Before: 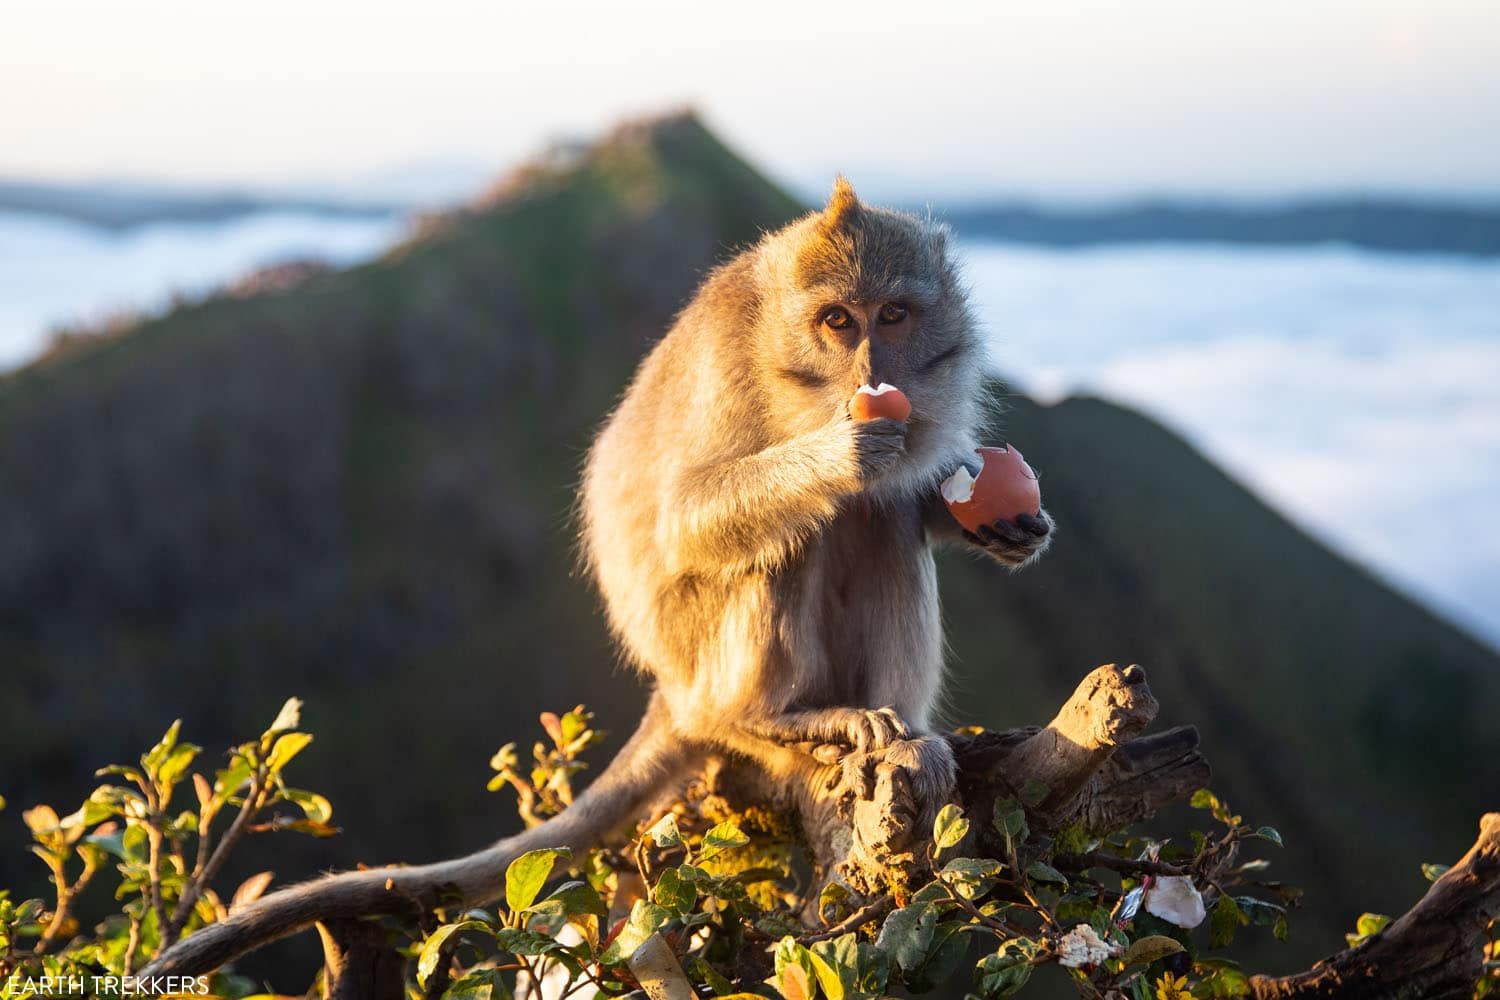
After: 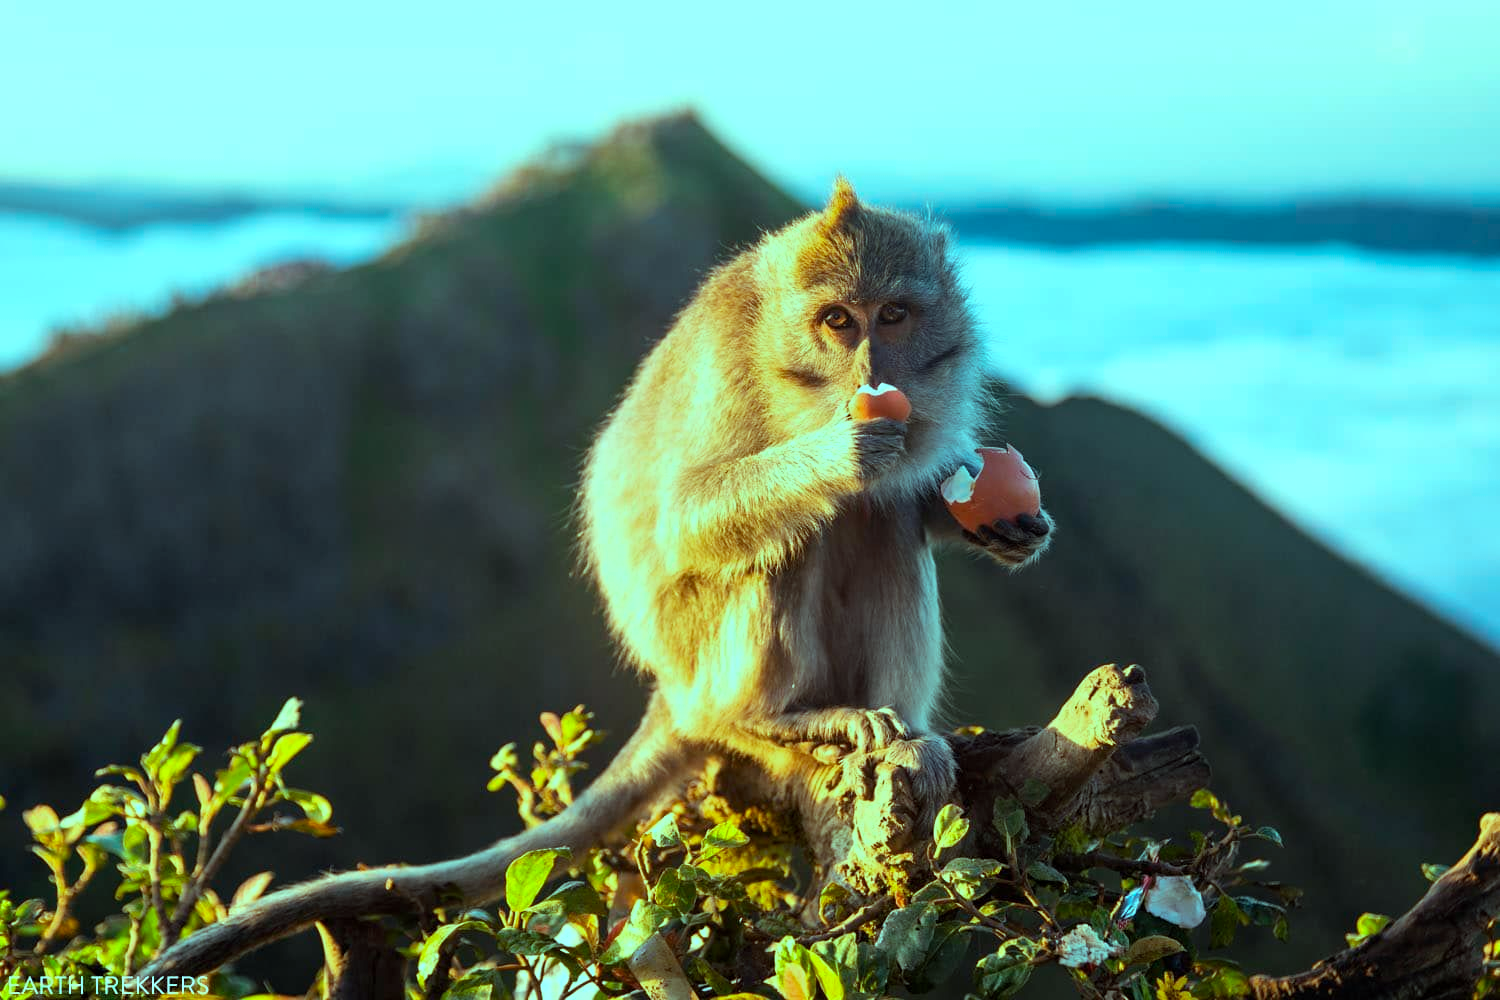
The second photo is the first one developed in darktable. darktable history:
contrast equalizer: octaves 7, y [[0.515 ×6], [0.507 ×6], [0.425 ×6], [0 ×6], [0 ×6]]
color balance rgb: shadows lift › luminance -8.045%, shadows lift › chroma 2.449%, shadows lift › hue 164.39°, highlights gain › chroma 7.42%, highlights gain › hue 183.23°, perceptual saturation grading › global saturation 10.217%
